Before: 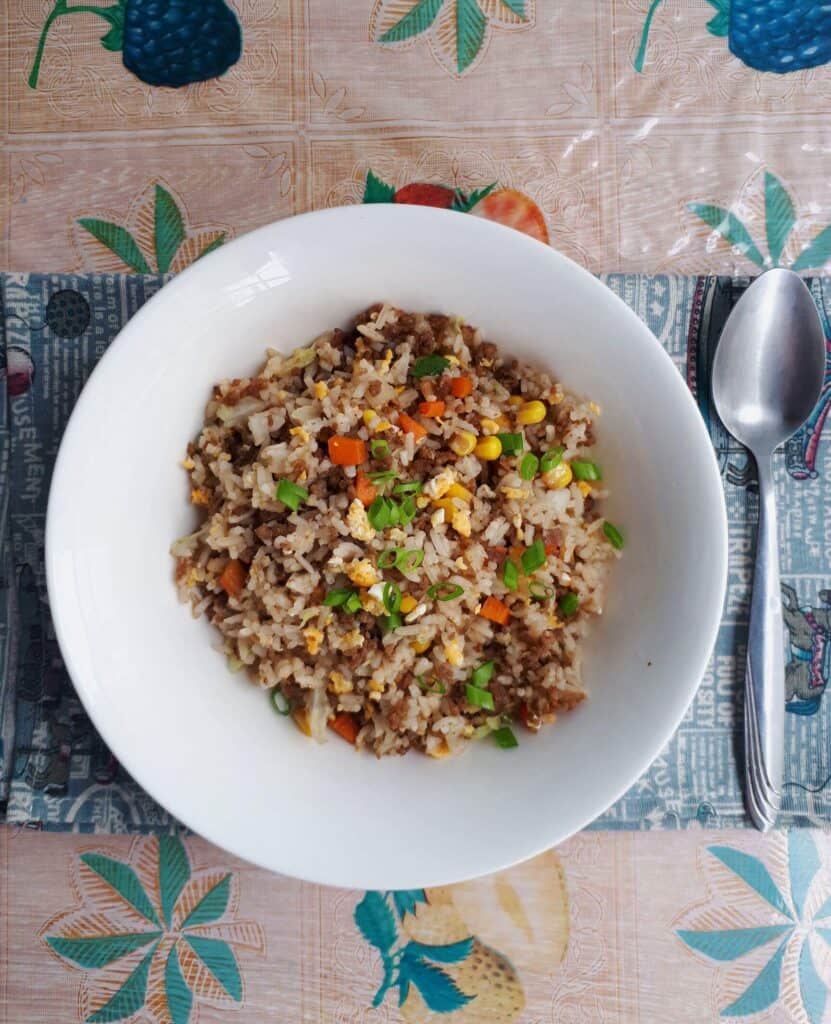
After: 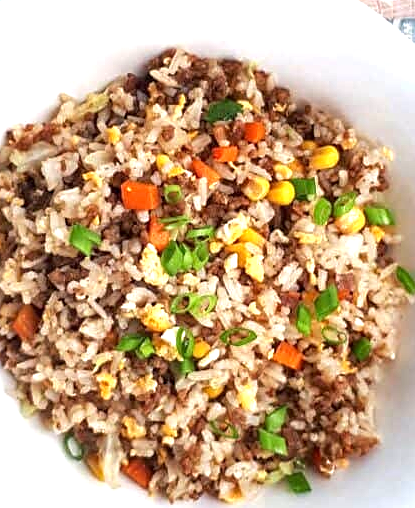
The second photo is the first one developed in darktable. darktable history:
local contrast: on, module defaults
exposure: exposure 1 EV, compensate highlight preservation false
crop: left 24.923%, top 24.931%, right 25.094%, bottom 25.453%
sharpen: amount 0.477
